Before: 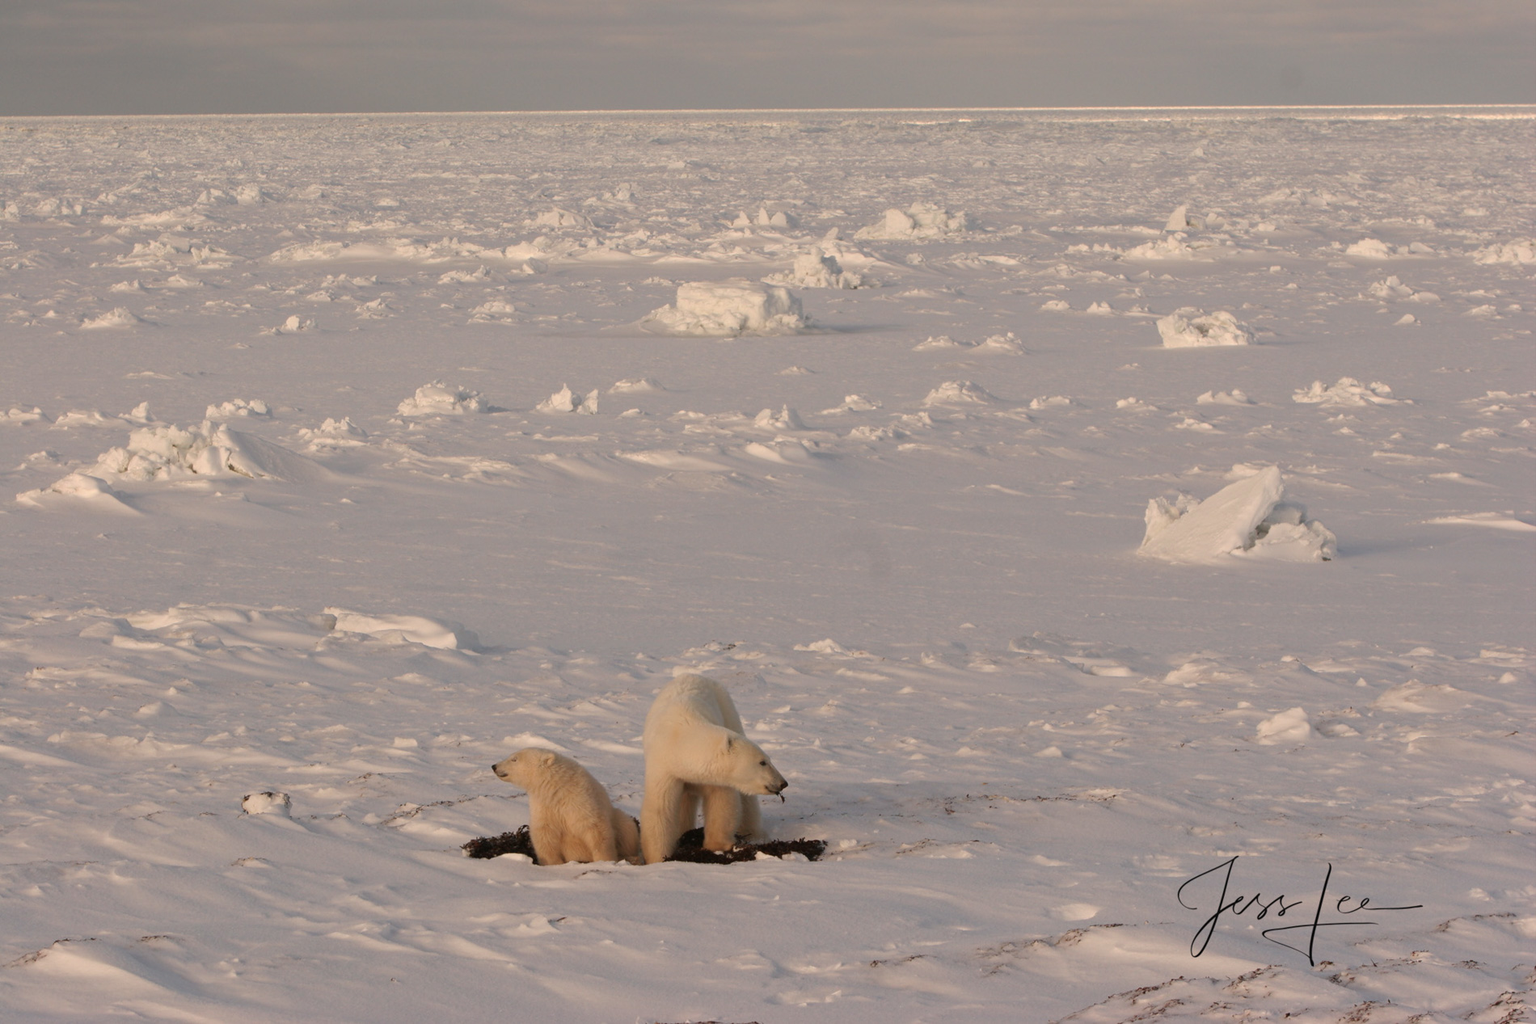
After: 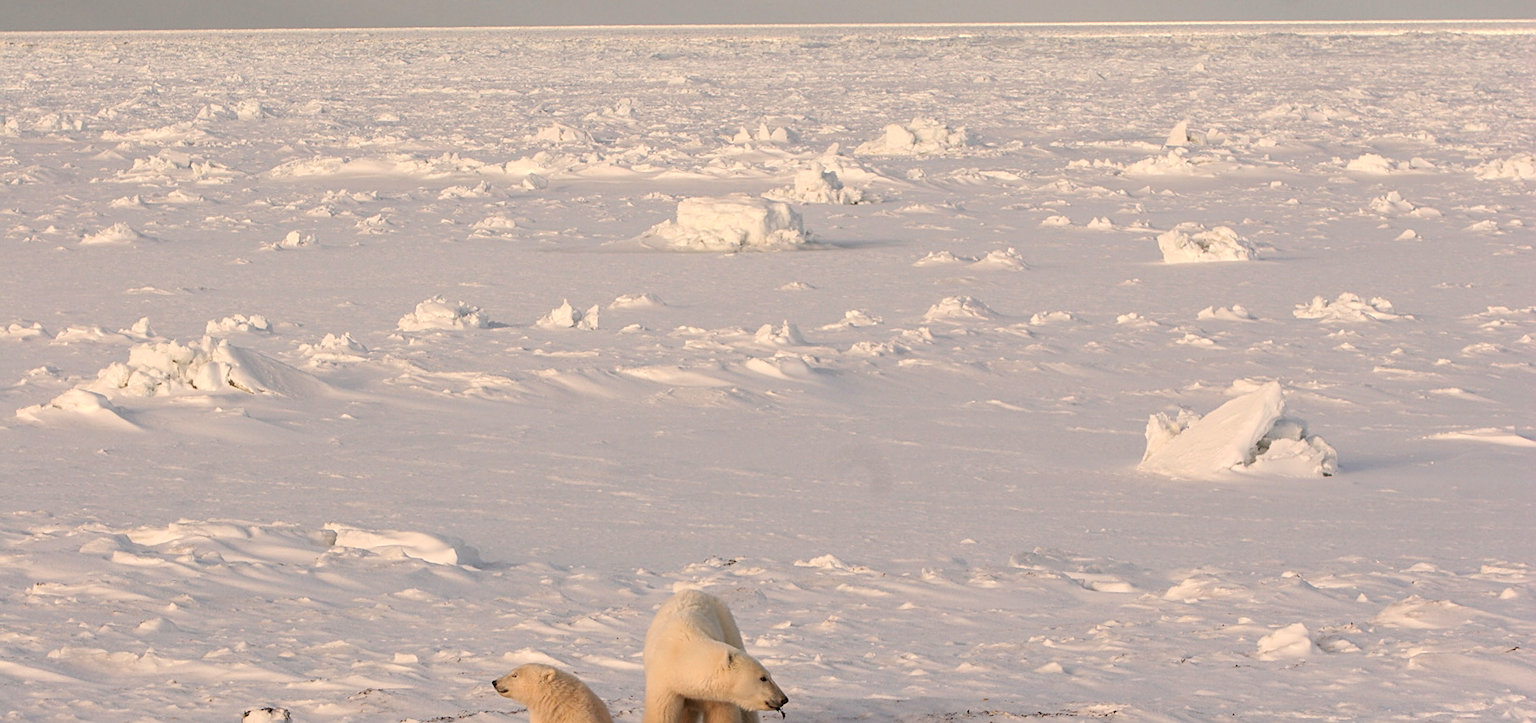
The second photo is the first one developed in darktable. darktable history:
contrast brightness saturation: contrast 0.2, brightness 0.16, saturation 0.22
local contrast: on, module defaults
sharpen: on, module defaults
crop and rotate: top 8.293%, bottom 20.996%
